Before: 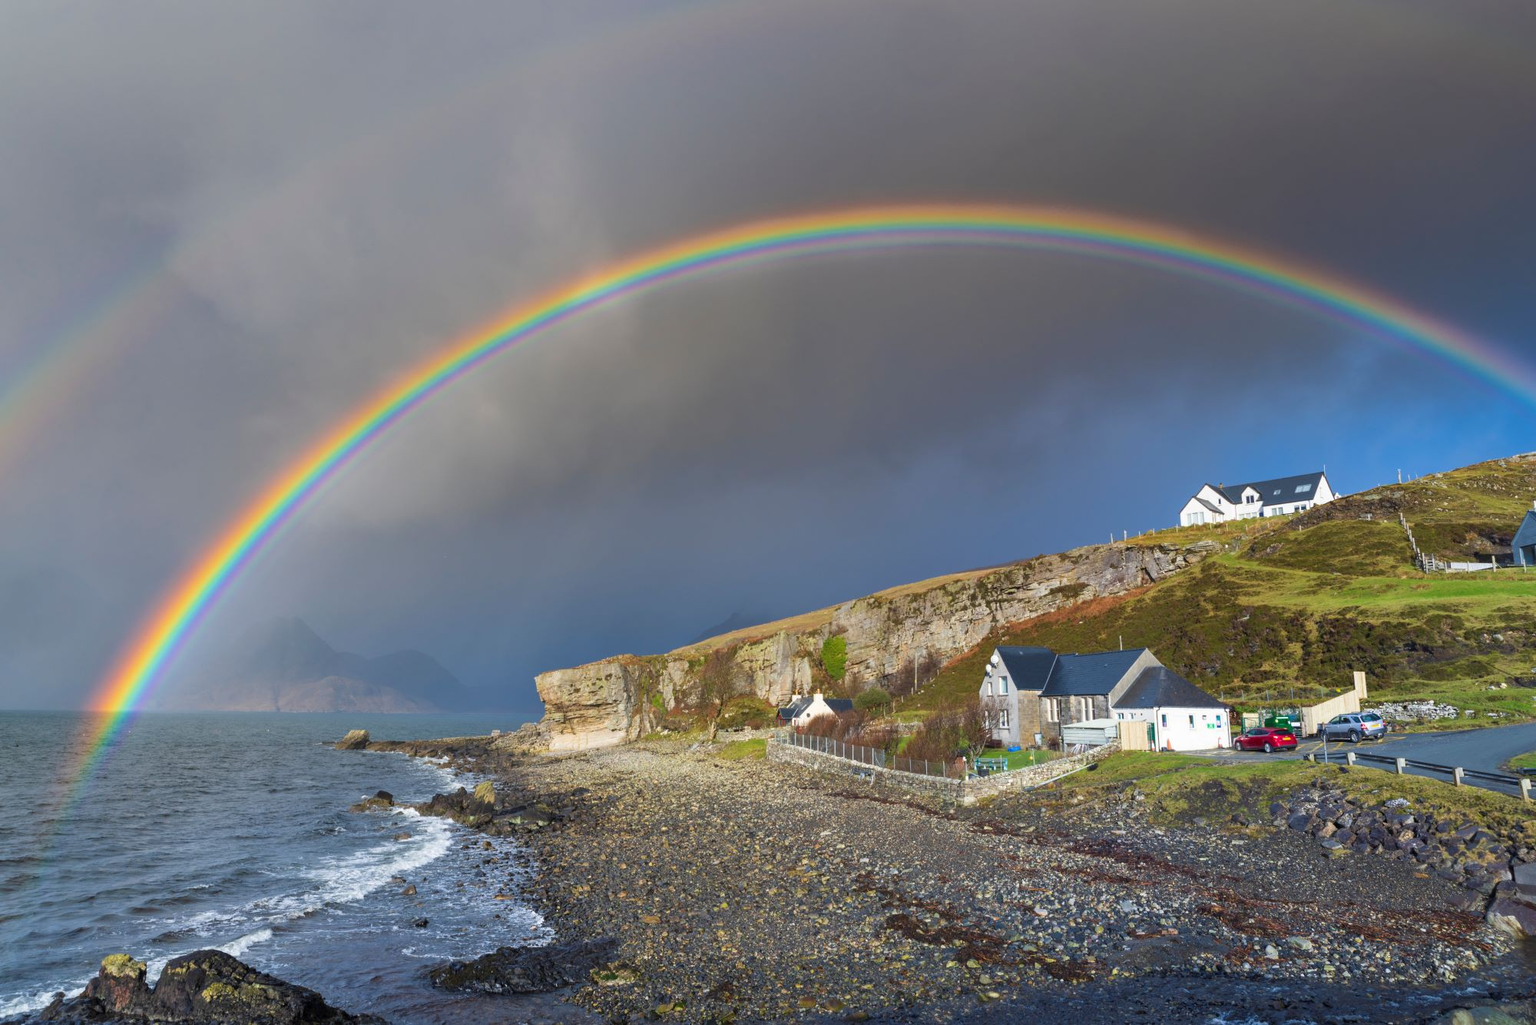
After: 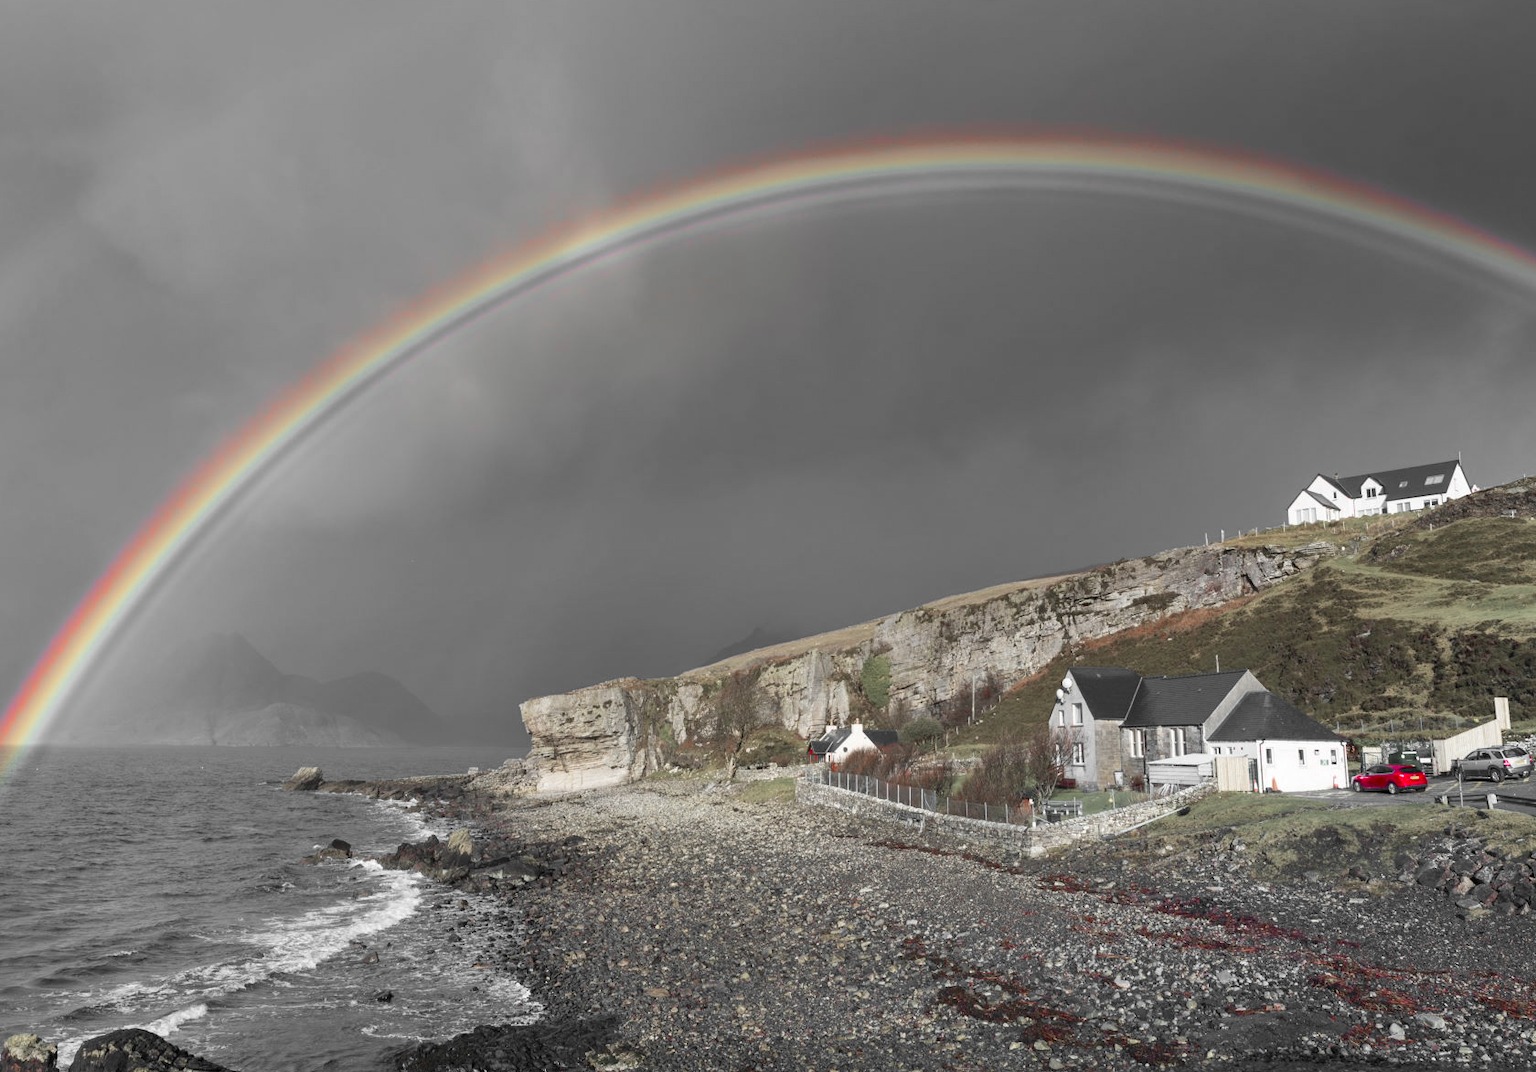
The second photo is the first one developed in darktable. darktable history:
crop: left 6.401%, top 8.36%, right 9.55%, bottom 3.669%
color zones: curves: ch1 [(0, 0.831) (0.08, 0.771) (0.157, 0.268) (0.241, 0.207) (0.562, -0.005) (0.714, -0.013) (0.876, 0.01) (1, 0.831)]
